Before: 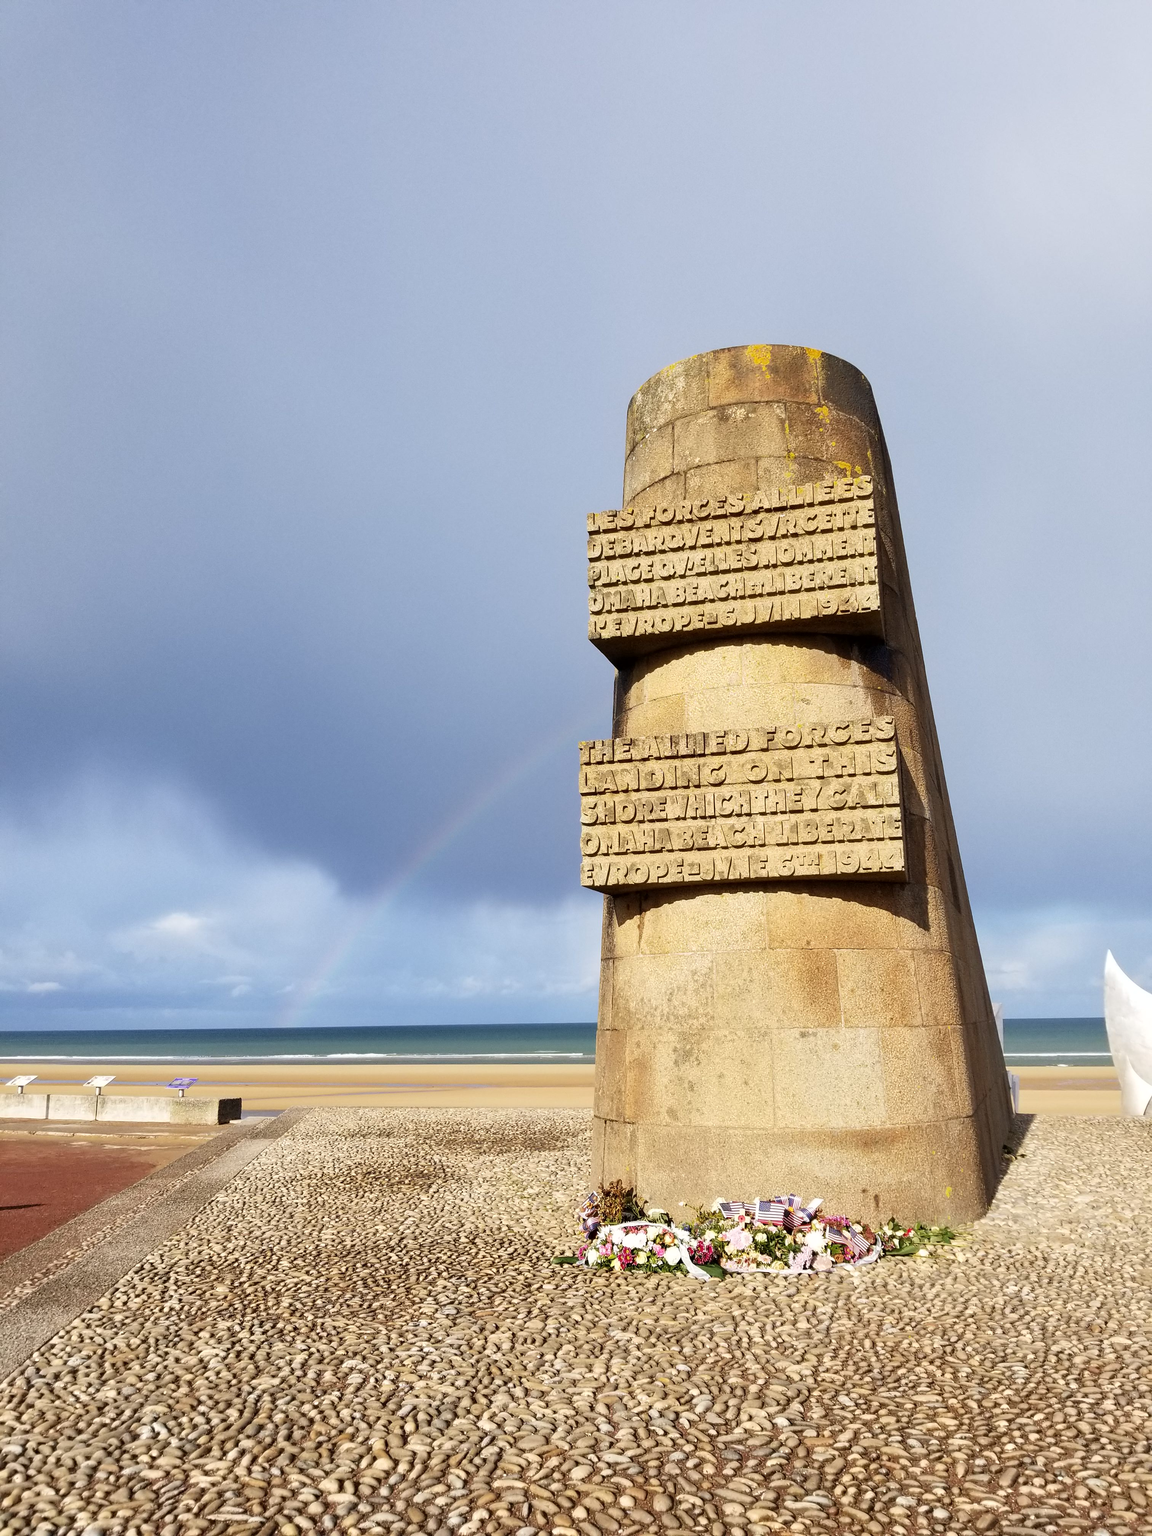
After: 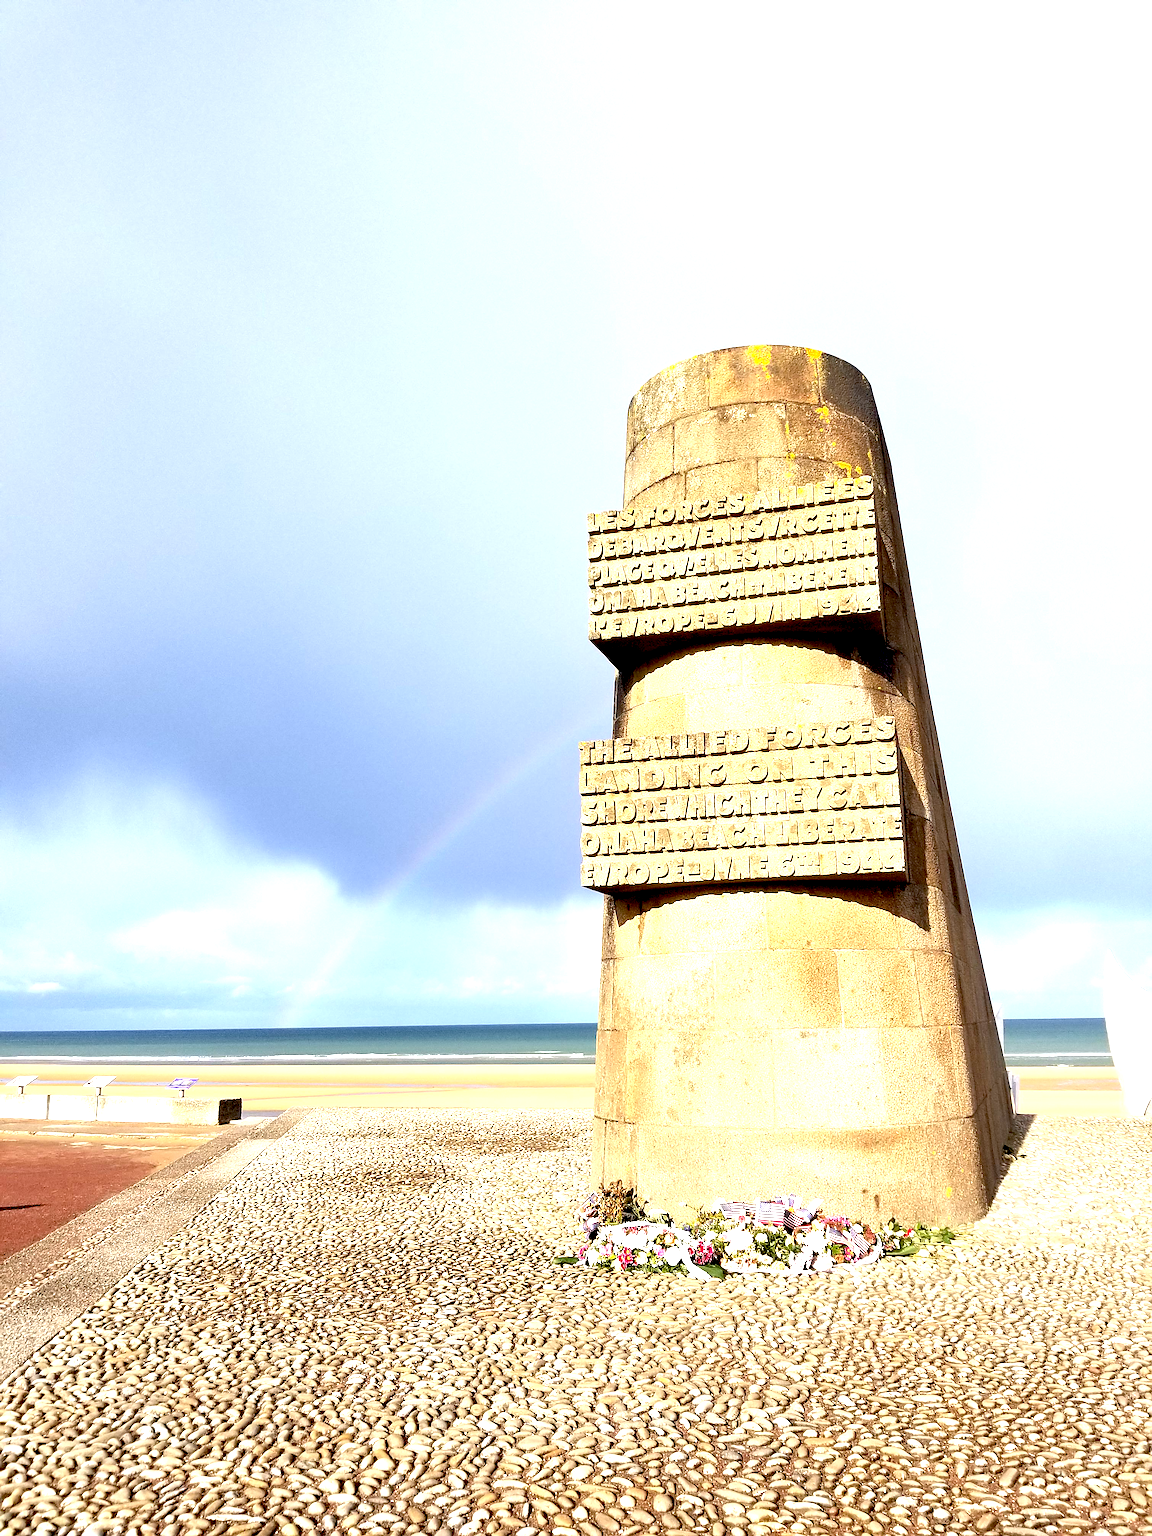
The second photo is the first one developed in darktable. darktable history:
sharpen: on, module defaults
exposure: black level correction 0.011, exposure 1.088 EV, compensate exposure bias true, compensate highlight preservation false
